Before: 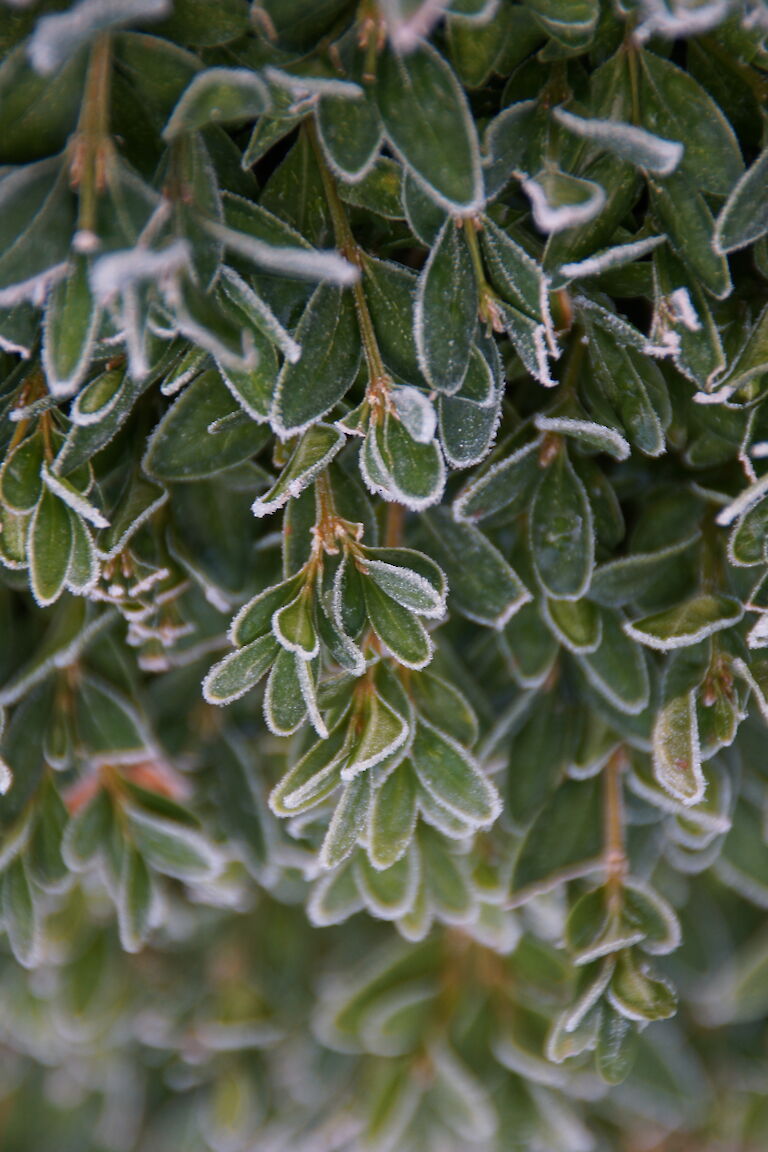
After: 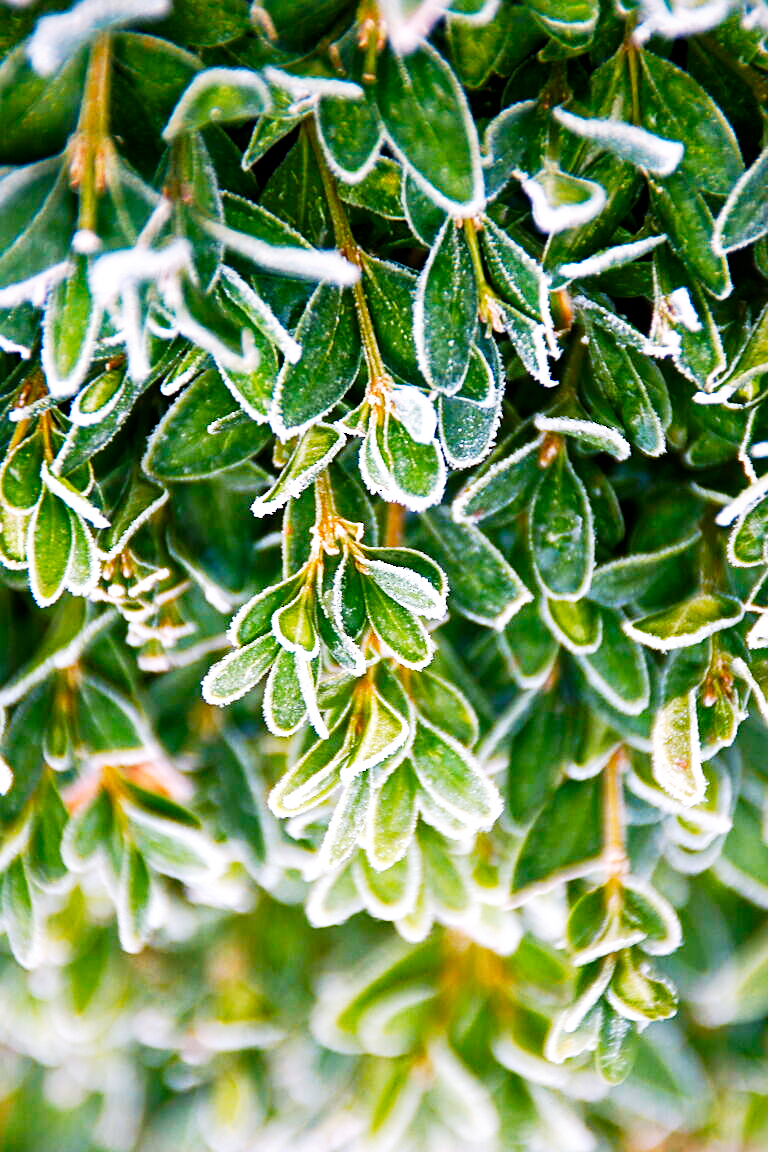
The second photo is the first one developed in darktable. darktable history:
base curve: curves: ch0 [(0, 0) (0.007, 0.004) (0.027, 0.03) (0.046, 0.07) (0.207, 0.54) (0.442, 0.872) (0.673, 0.972) (1, 1)], preserve colors none
color balance rgb: shadows lift › luminance -7.682%, shadows lift › chroma 2.103%, shadows lift › hue 201.78°, linear chroma grading › global chroma 14.417%, perceptual saturation grading › global saturation 20%, perceptual saturation grading › highlights -50.476%, perceptual saturation grading › shadows 30.089%, perceptual brilliance grading › global brilliance 3.351%
sharpen: on, module defaults
exposure: exposure 0.378 EV, compensate highlight preservation false
local contrast: mode bilateral grid, contrast 20, coarseness 50, detail 119%, midtone range 0.2
